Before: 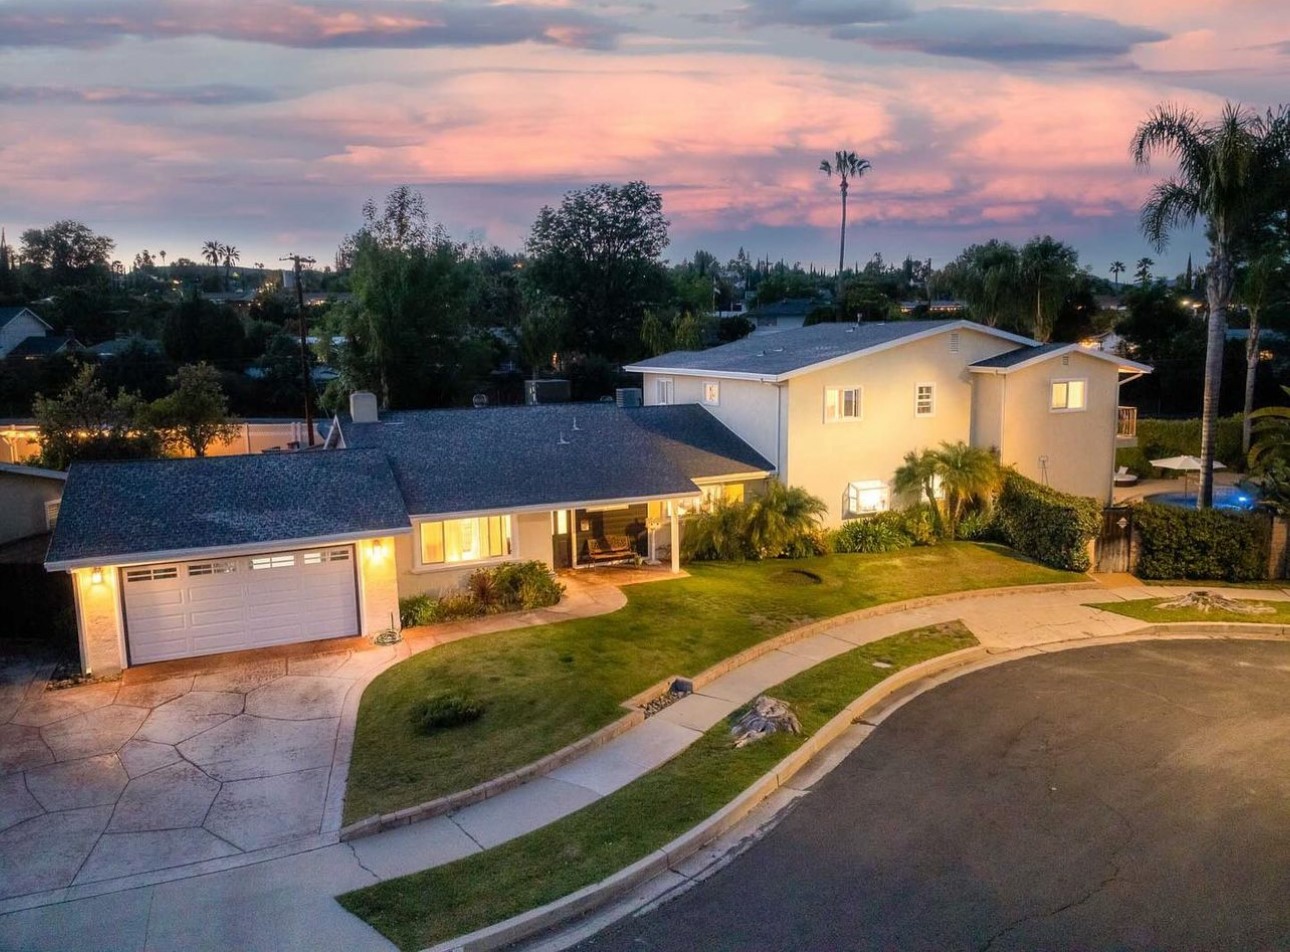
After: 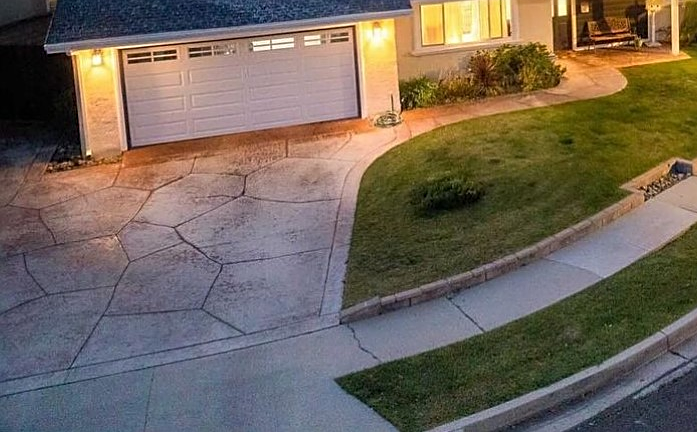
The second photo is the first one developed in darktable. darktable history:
sharpen: on, module defaults
crop and rotate: top 54.446%, right 45.894%, bottom 0.102%
